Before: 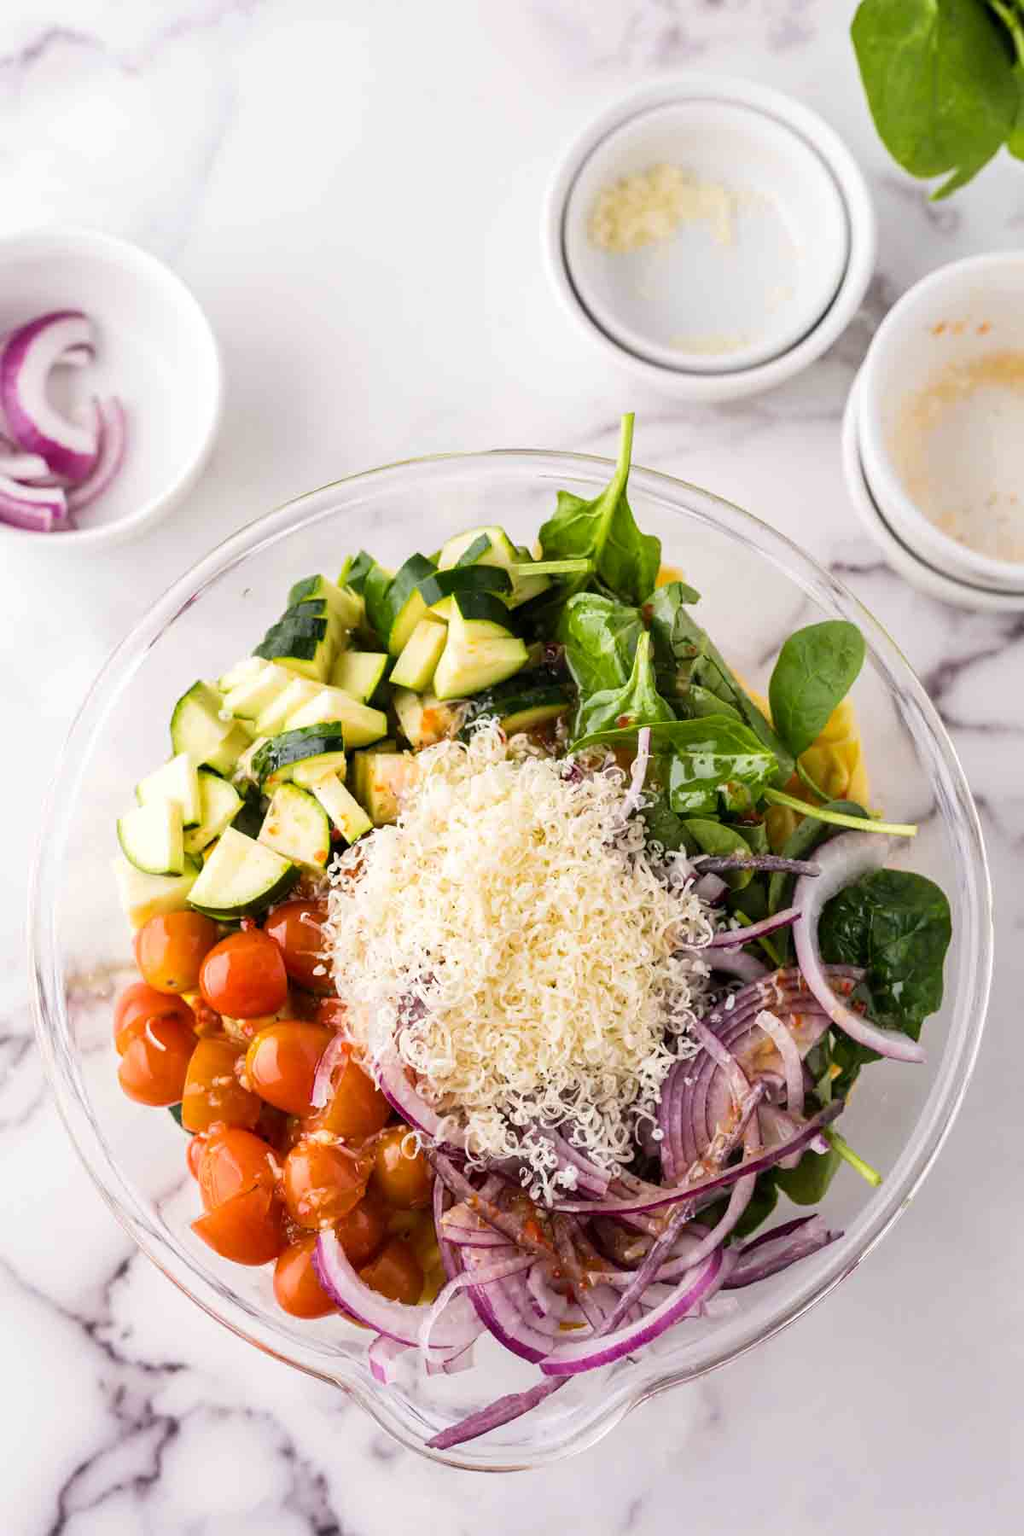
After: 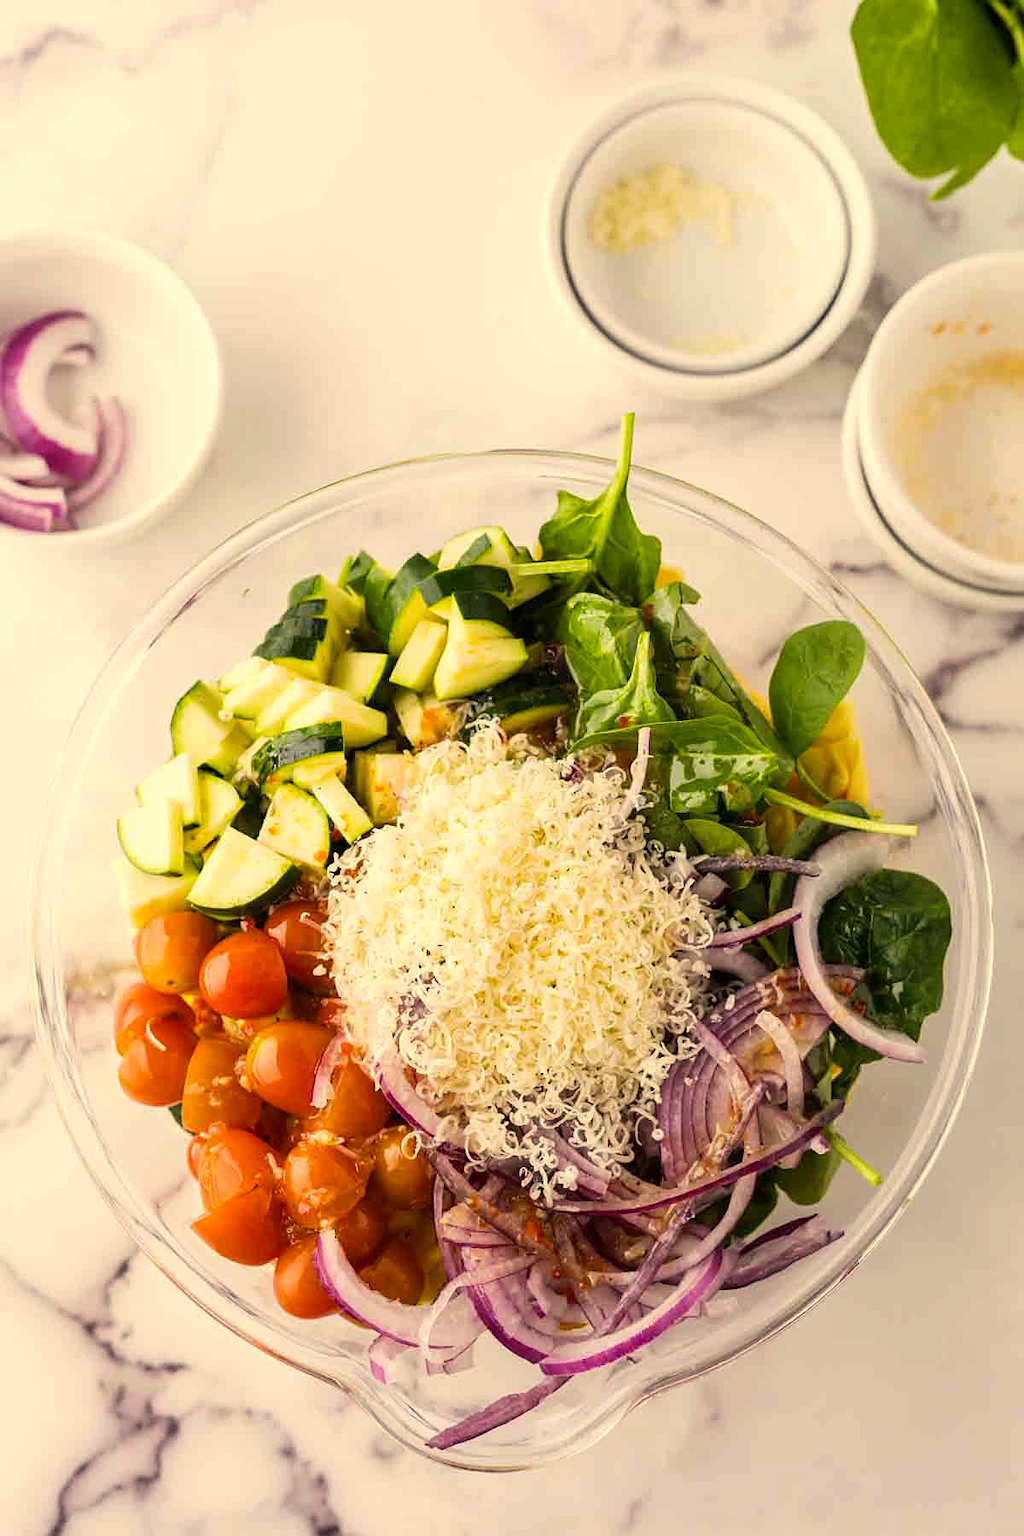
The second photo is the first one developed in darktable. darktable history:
sharpen: radius 1.272, amount 0.305, threshold 0
color correction: highlights a* 2.72, highlights b* 22.8
